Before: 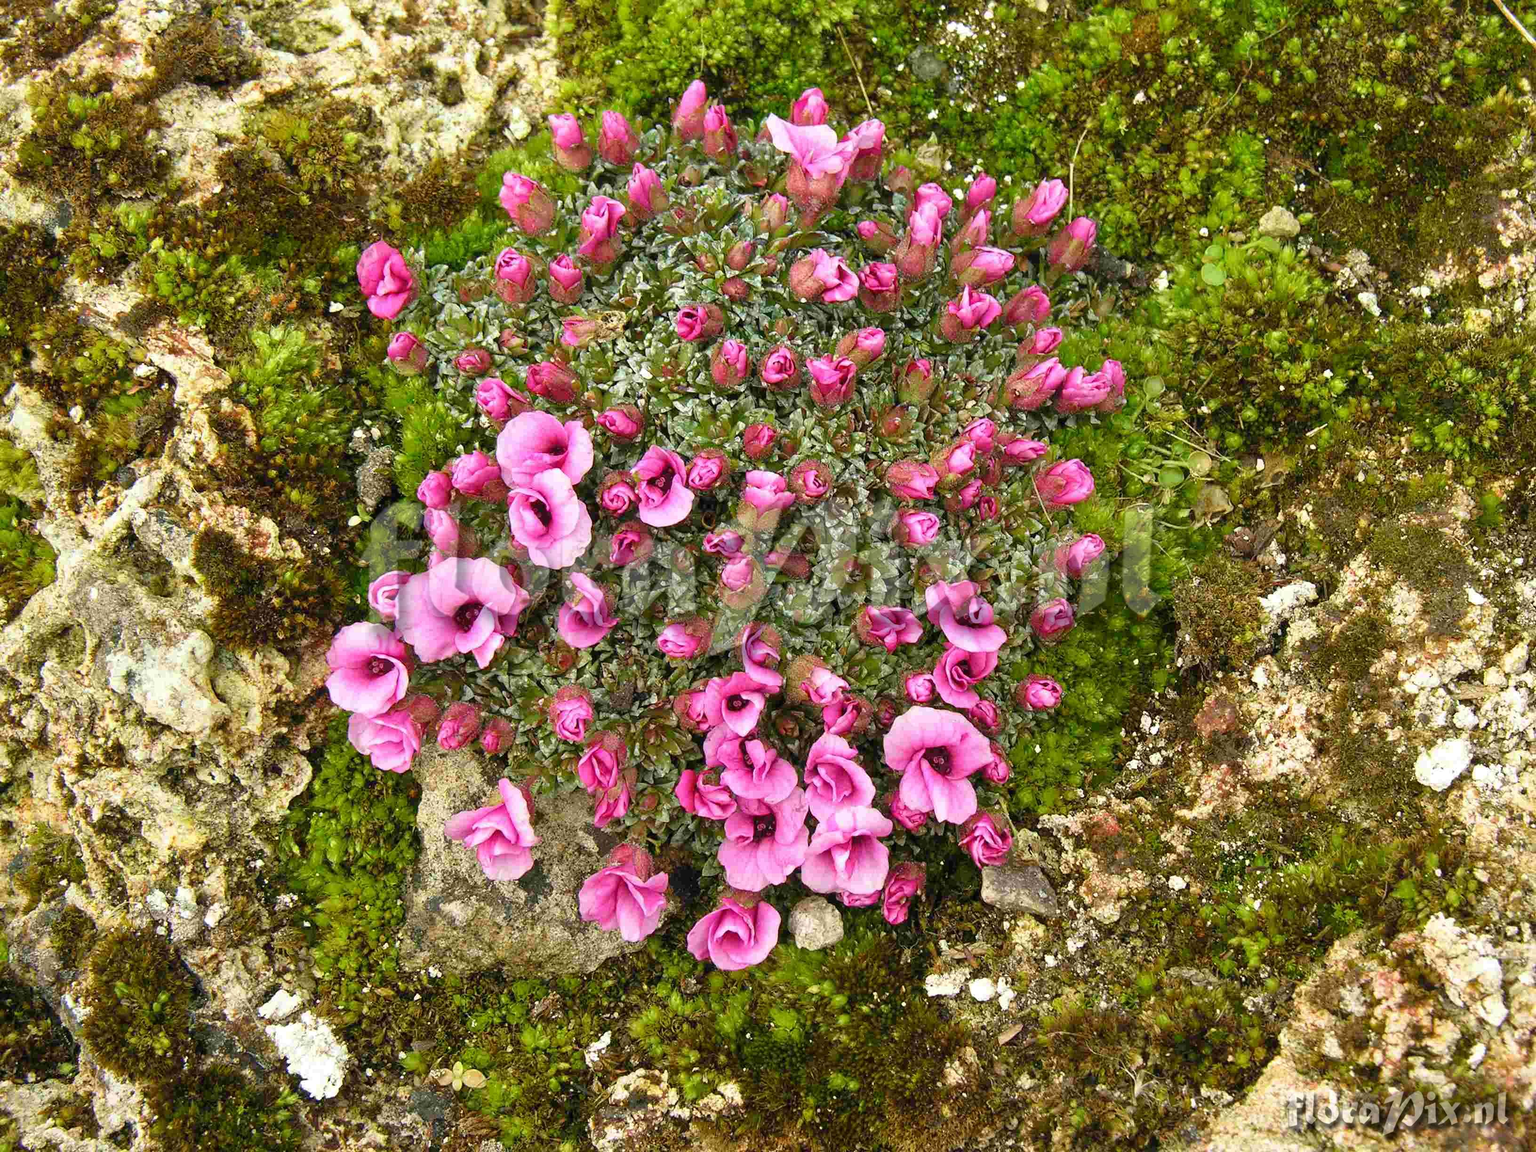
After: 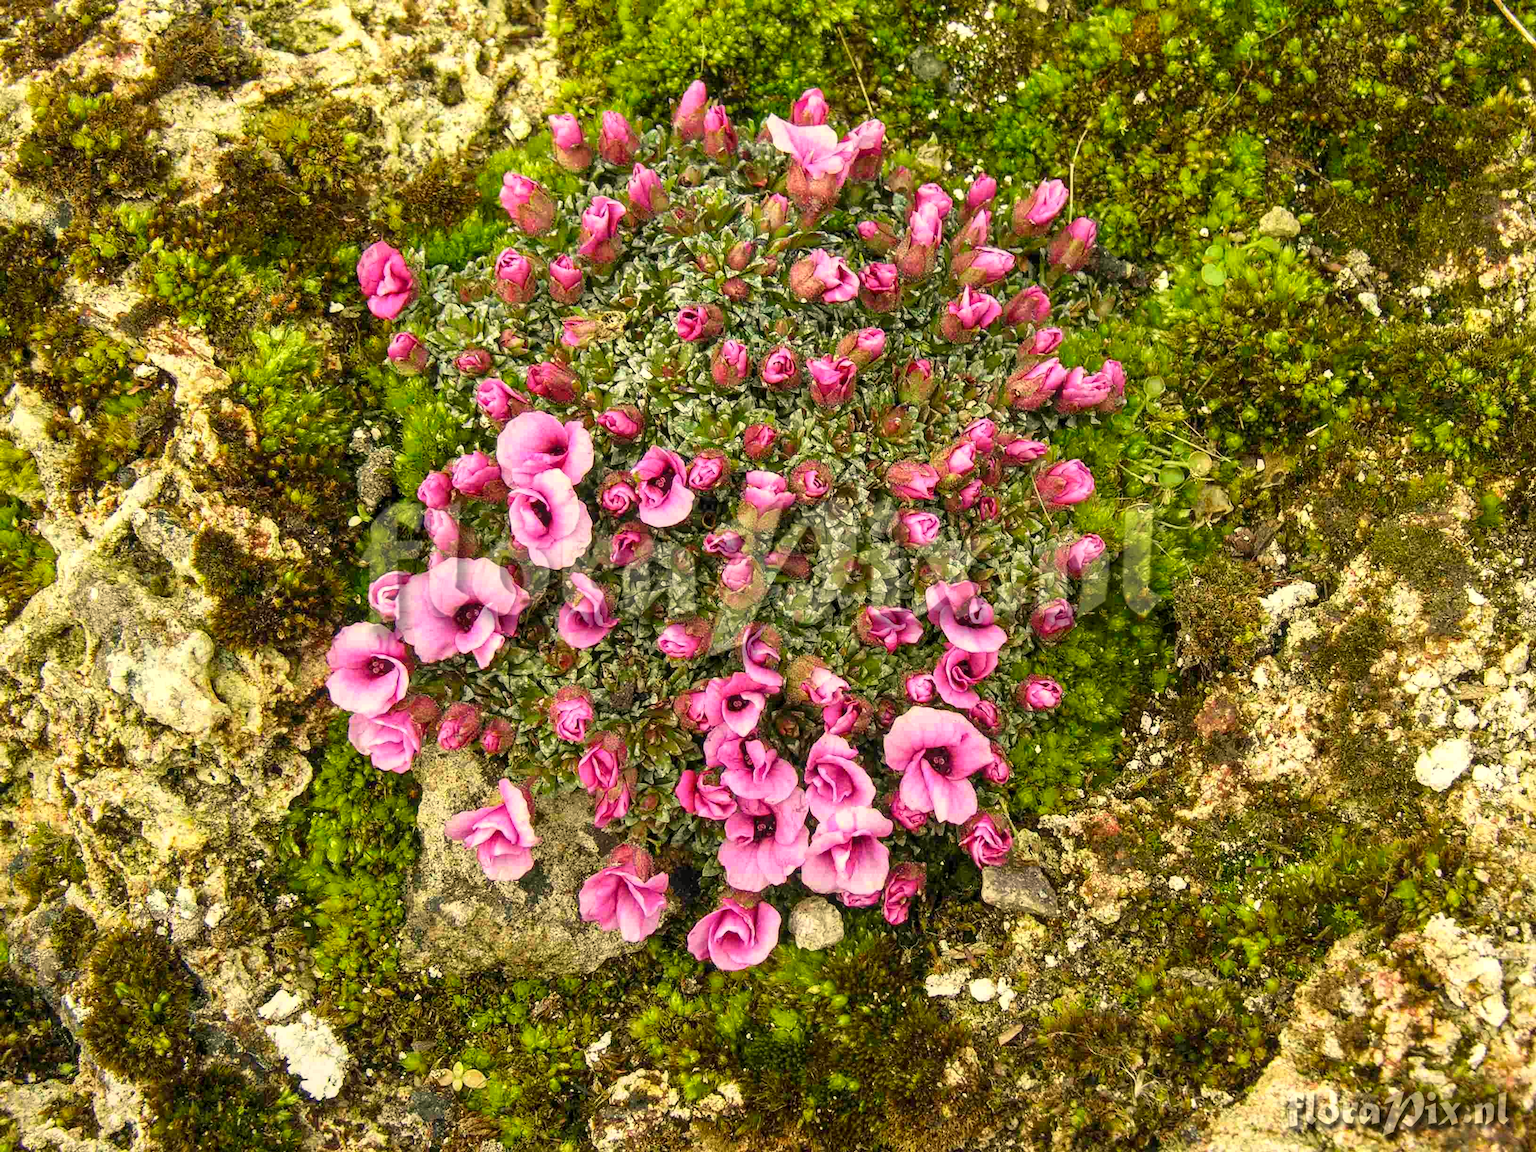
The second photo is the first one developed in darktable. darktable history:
local contrast: on, module defaults
contrast brightness saturation: contrast 0.105, brightness 0.023, saturation 0.017
color correction: highlights a* 1.29, highlights b* 18.3
